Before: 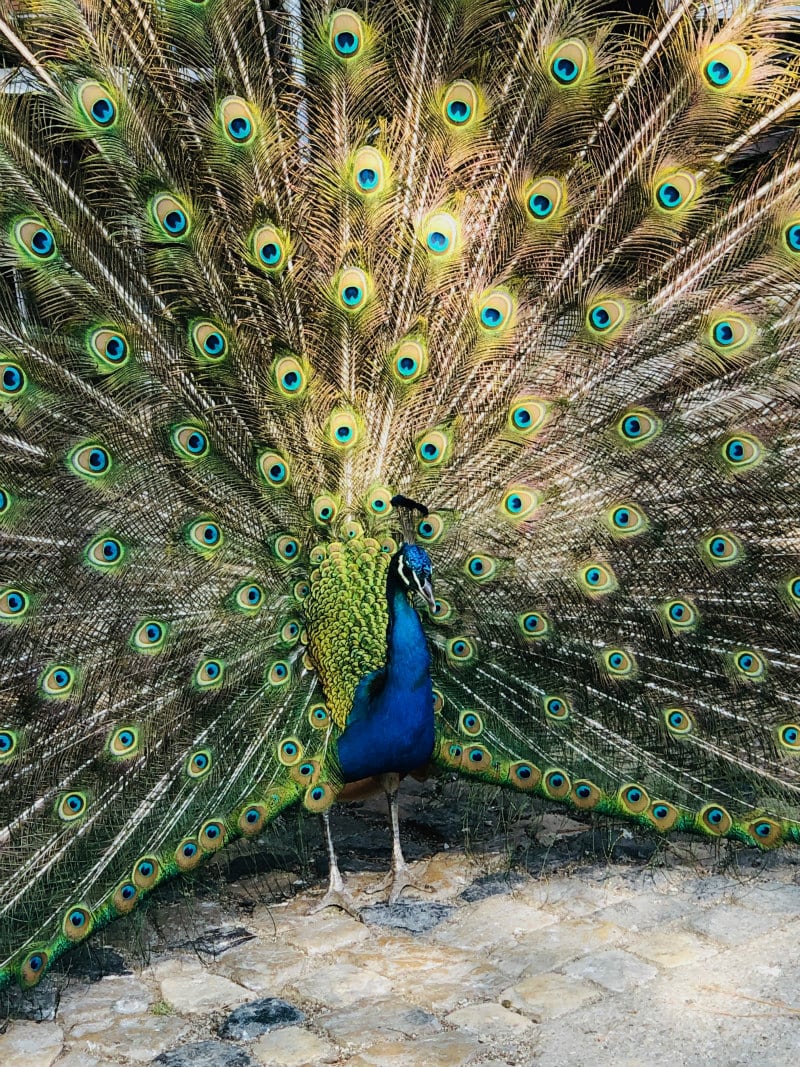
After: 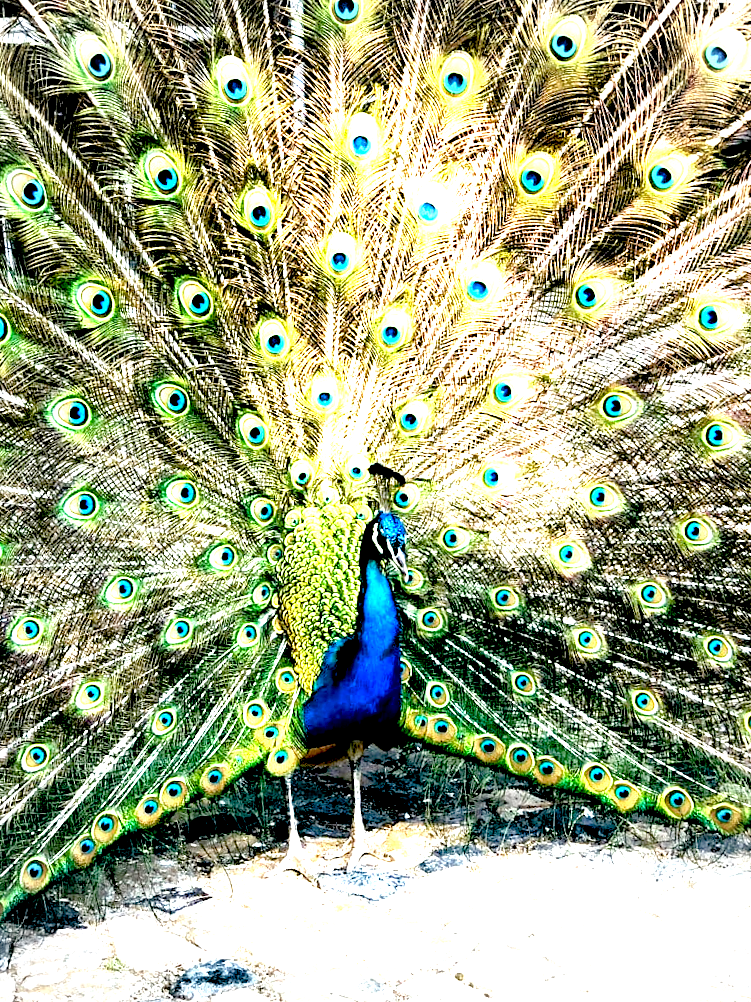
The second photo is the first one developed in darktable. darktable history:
exposure: black level correction 0.016, exposure 1.777 EV, compensate highlight preservation false
color balance rgb: shadows lift › chroma 3.25%, shadows lift › hue 279.05°, global offset › luminance -0.434%, perceptual saturation grading › global saturation 20%, perceptual saturation grading › highlights -25.164%, perceptual saturation grading › shadows 23.902%, perceptual brilliance grading › global brilliance 11.278%
local contrast: mode bilateral grid, contrast 20, coarseness 50, detail 119%, midtone range 0.2
crop and rotate: angle -2.8°
vignetting: on, module defaults
